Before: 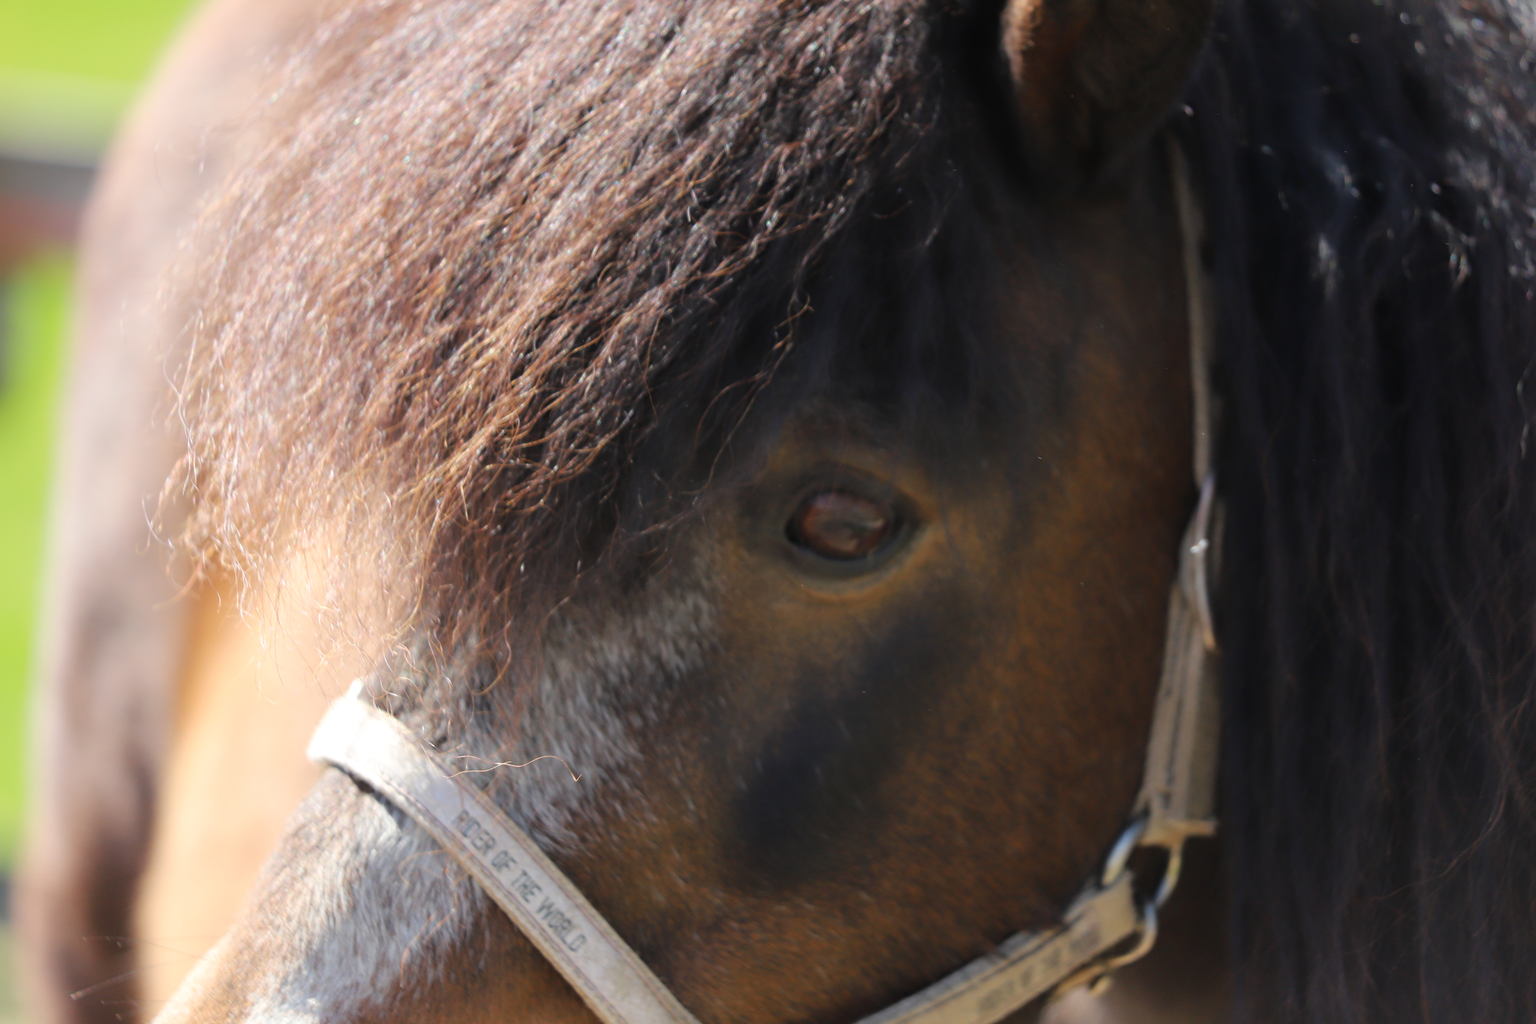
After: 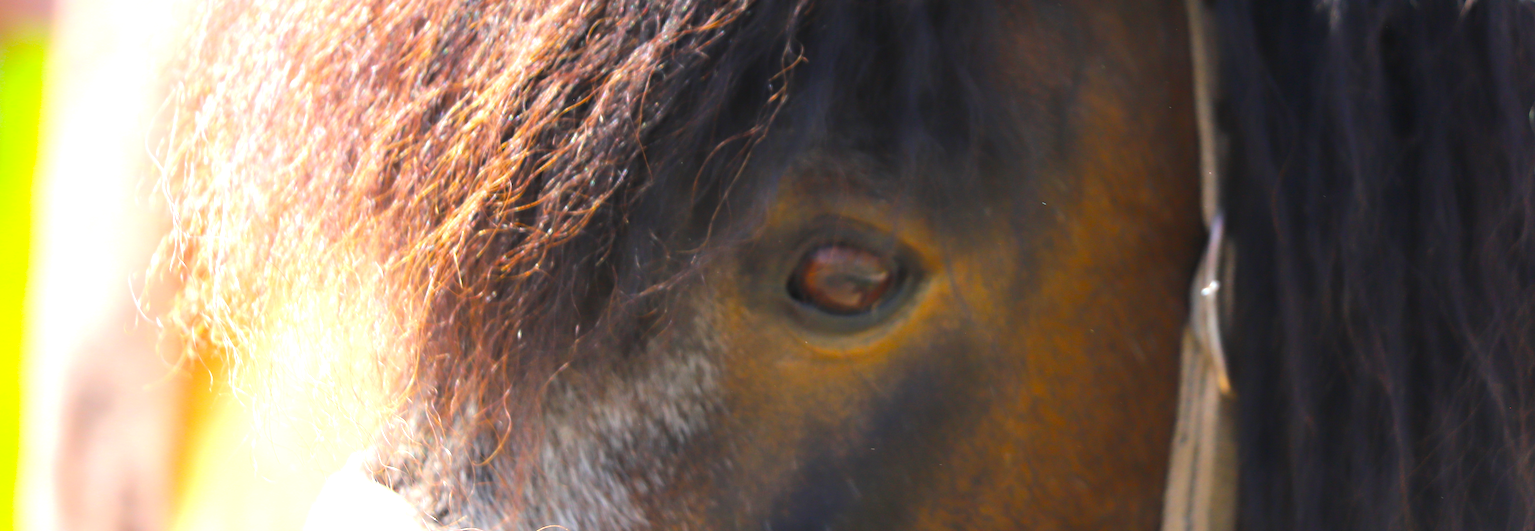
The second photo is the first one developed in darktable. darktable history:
exposure: exposure 0.943 EV, compensate highlight preservation false
crop and rotate: top 23.043%, bottom 23.437%
rotate and perspective: rotation -2°, crop left 0.022, crop right 0.978, crop top 0.049, crop bottom 0.951
color balance rgb: linear chroma grading › global chroma 15%, perceptual saturation grading › global saturation 30%
